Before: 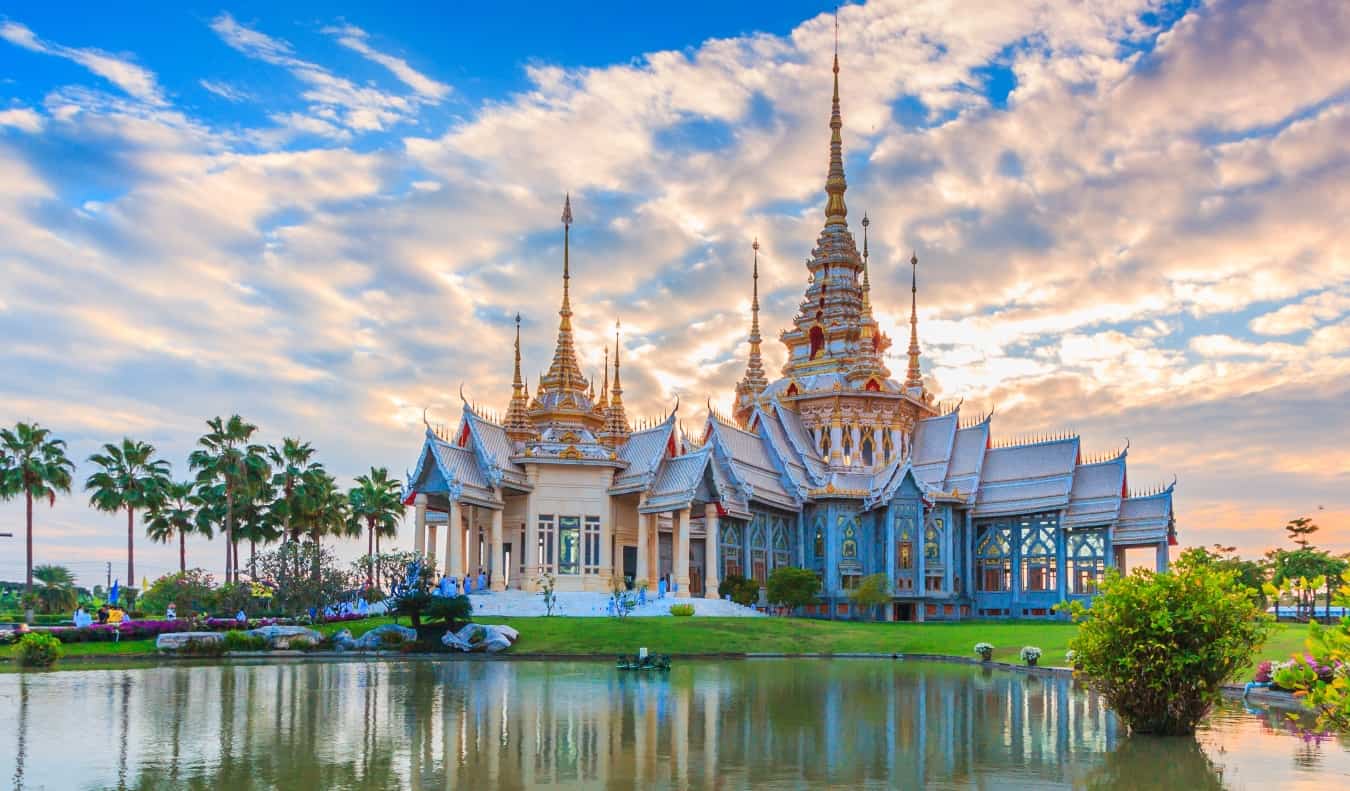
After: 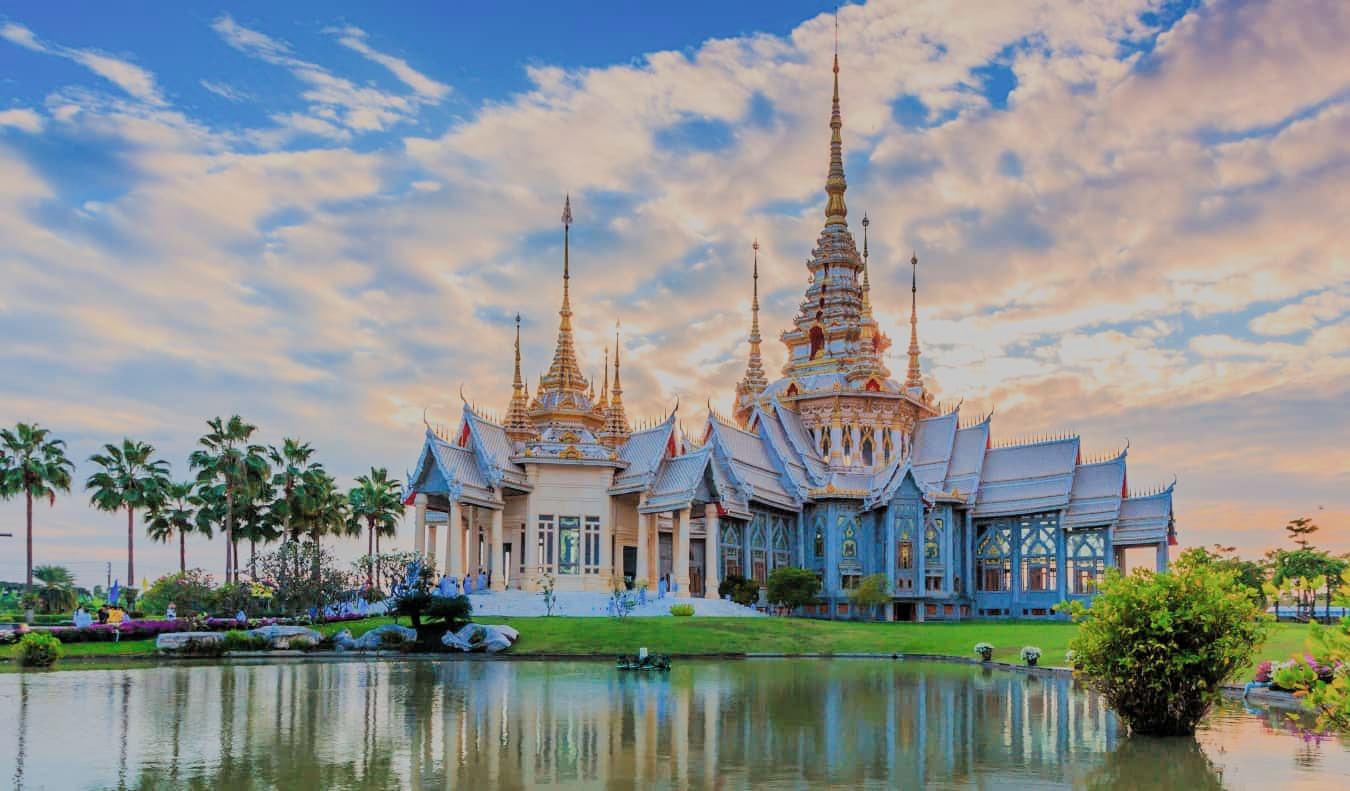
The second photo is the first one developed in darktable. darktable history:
contrast brightness saturation: saturation -0.024
filmic rgb: black relative exposure -6.19 EV, white relative exposure 6.98 EV, hardness 2.24, color science v4 (2020)
